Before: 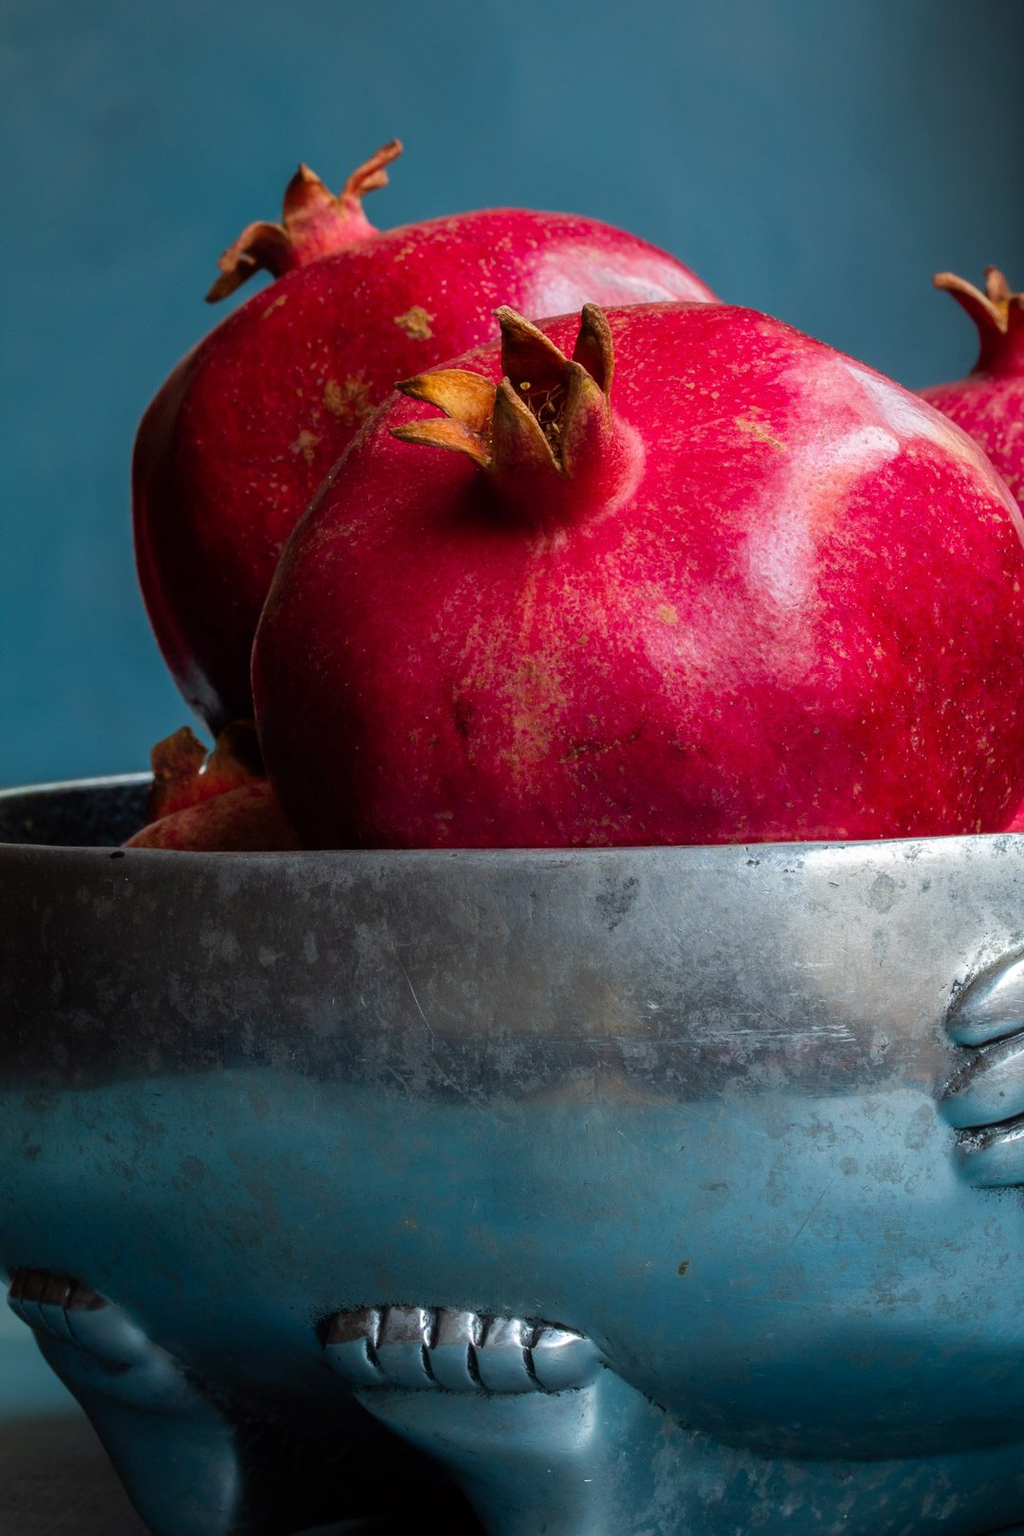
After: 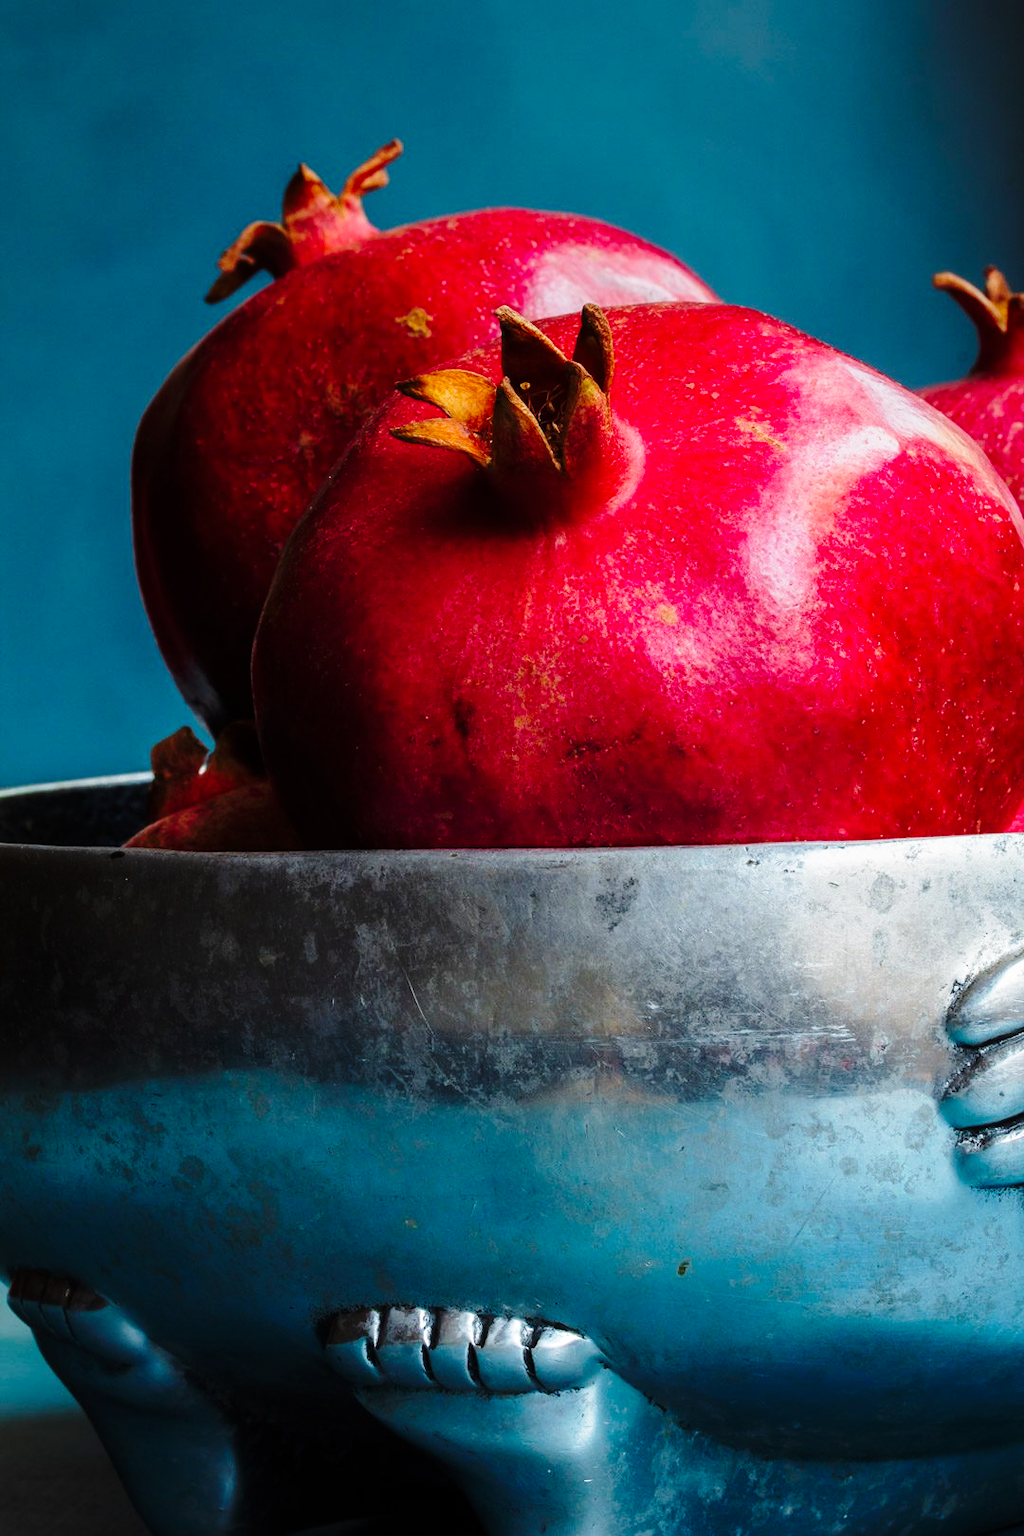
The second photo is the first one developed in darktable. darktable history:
graduated density: on, module defaults
base curve: curves: ch0 [(0, 0) (0.04, 0.03) (0.133, 0.232) (0.448, 0.748) (0.843, 0.968) (1, 1)], preserve colors none
